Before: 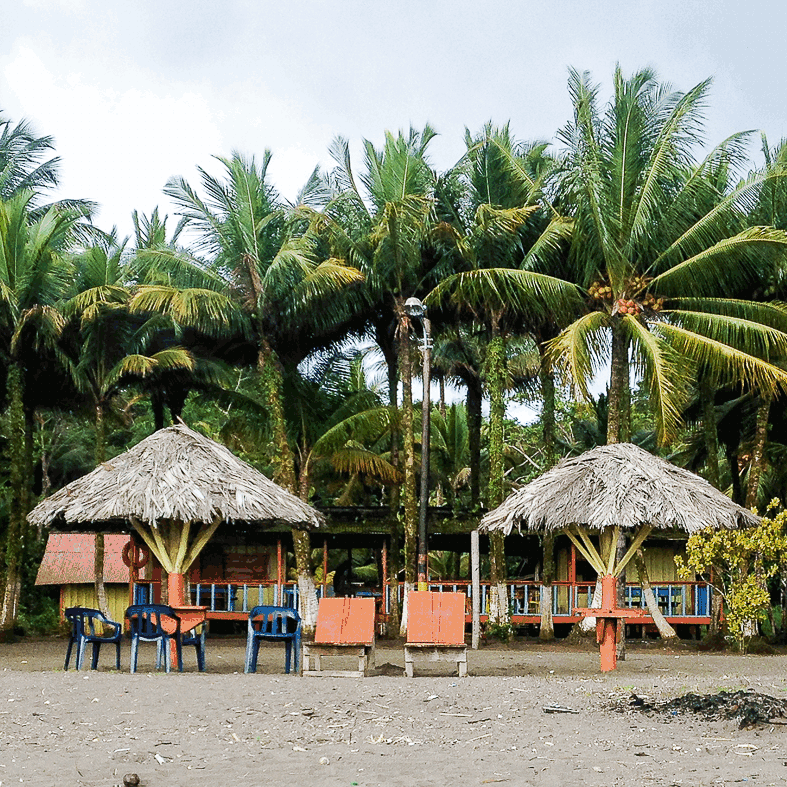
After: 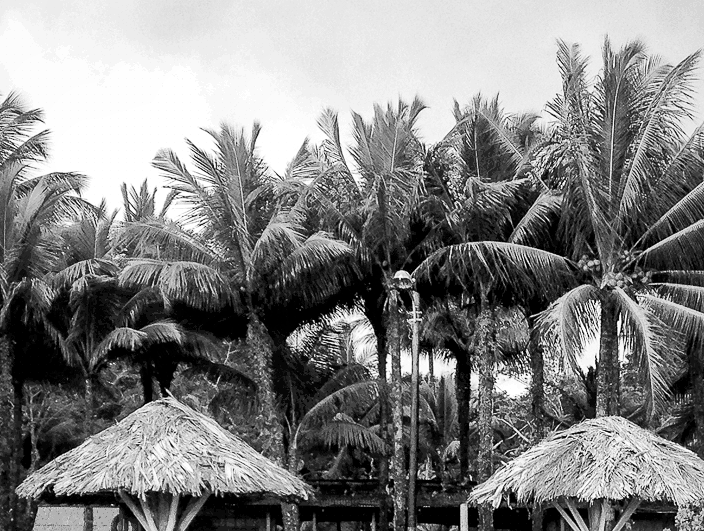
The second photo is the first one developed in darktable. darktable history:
crop: left 1.509%, top 3.452%, right 7.696%, bottom 28.452%
local contrast: mode bilateral grid, contrast 20, coarseness 50, detail 159%, midtone range 0.2
monochrome: a 16.06, b 15.48, size 1
